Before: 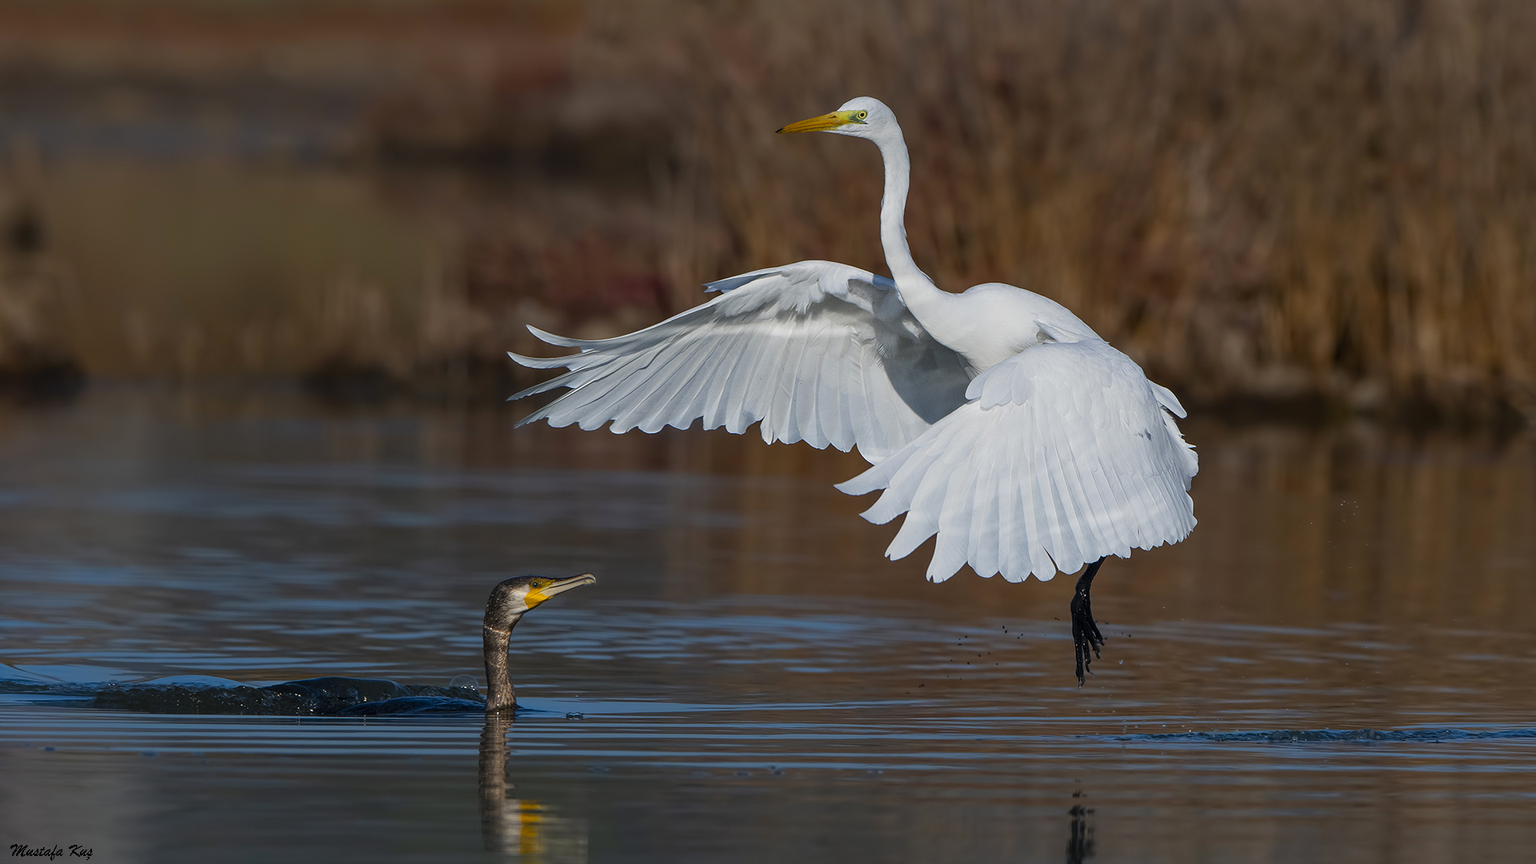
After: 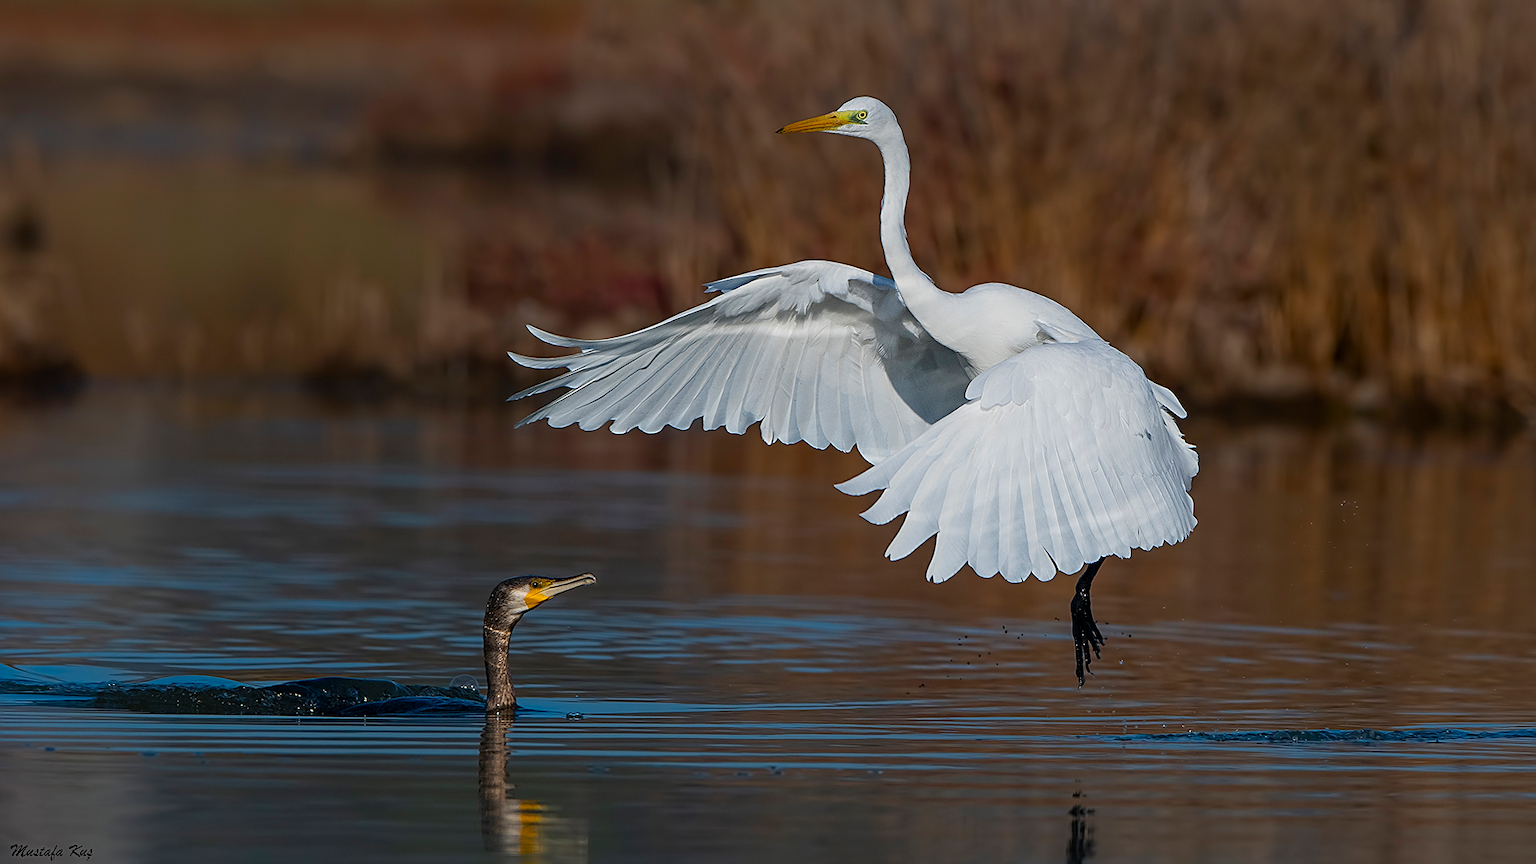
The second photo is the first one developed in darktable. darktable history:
sharpen: on, module defaults
shadows and highlights: shadows -24.41, highlights 51.34, soften with gaussian
